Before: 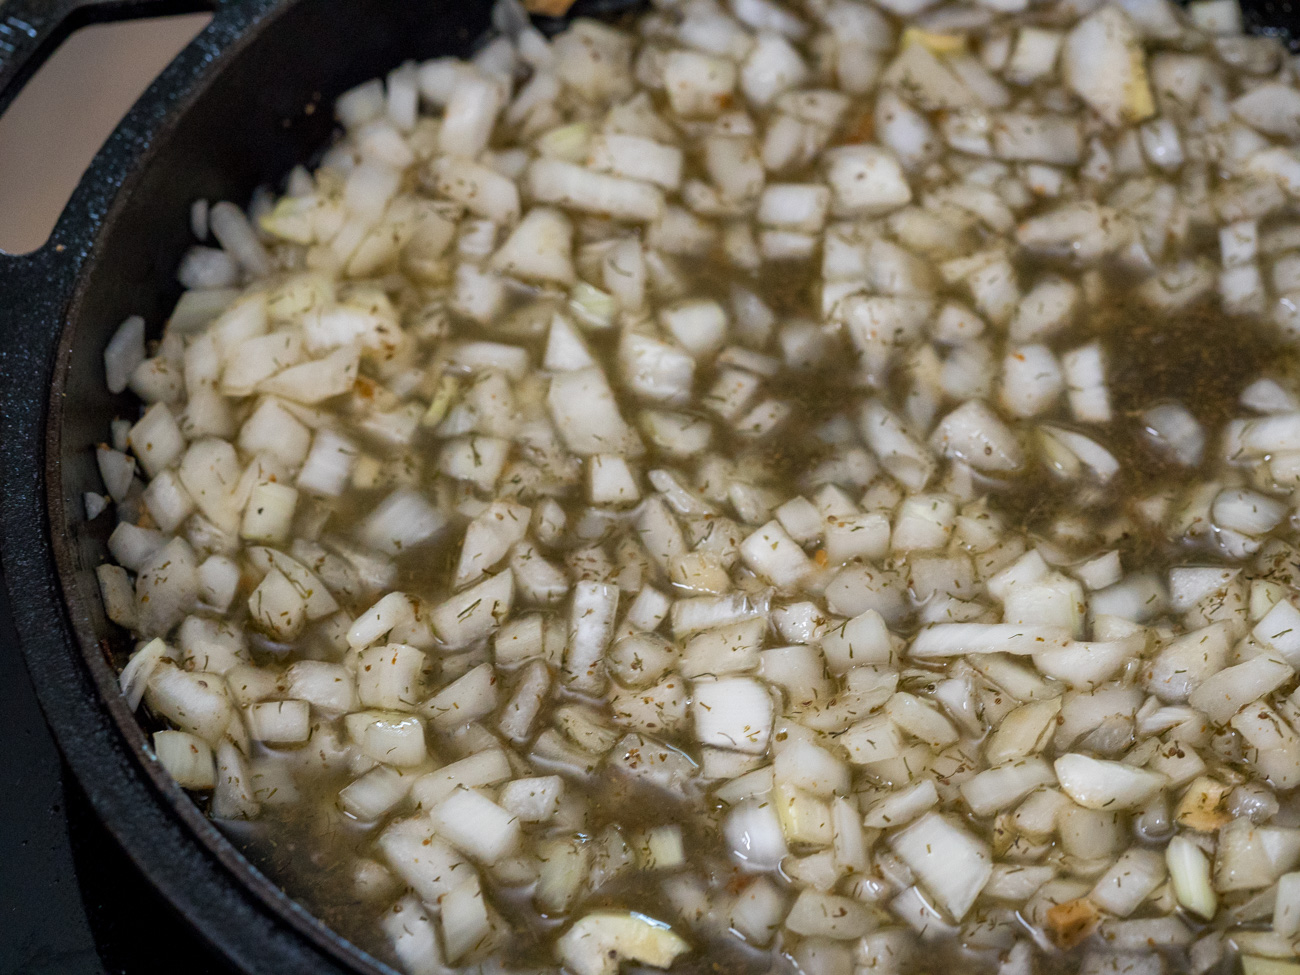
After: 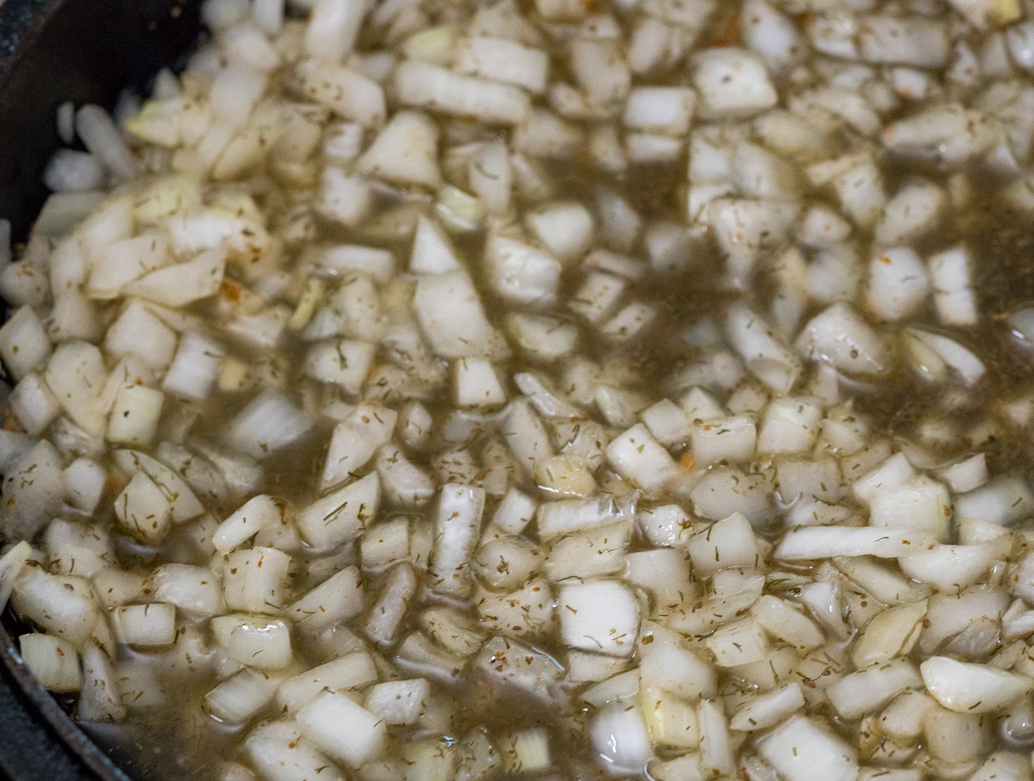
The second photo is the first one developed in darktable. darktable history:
crop and rotate: left 10.312%, top 10.044%, right 10.099%, bottom 9.818%
